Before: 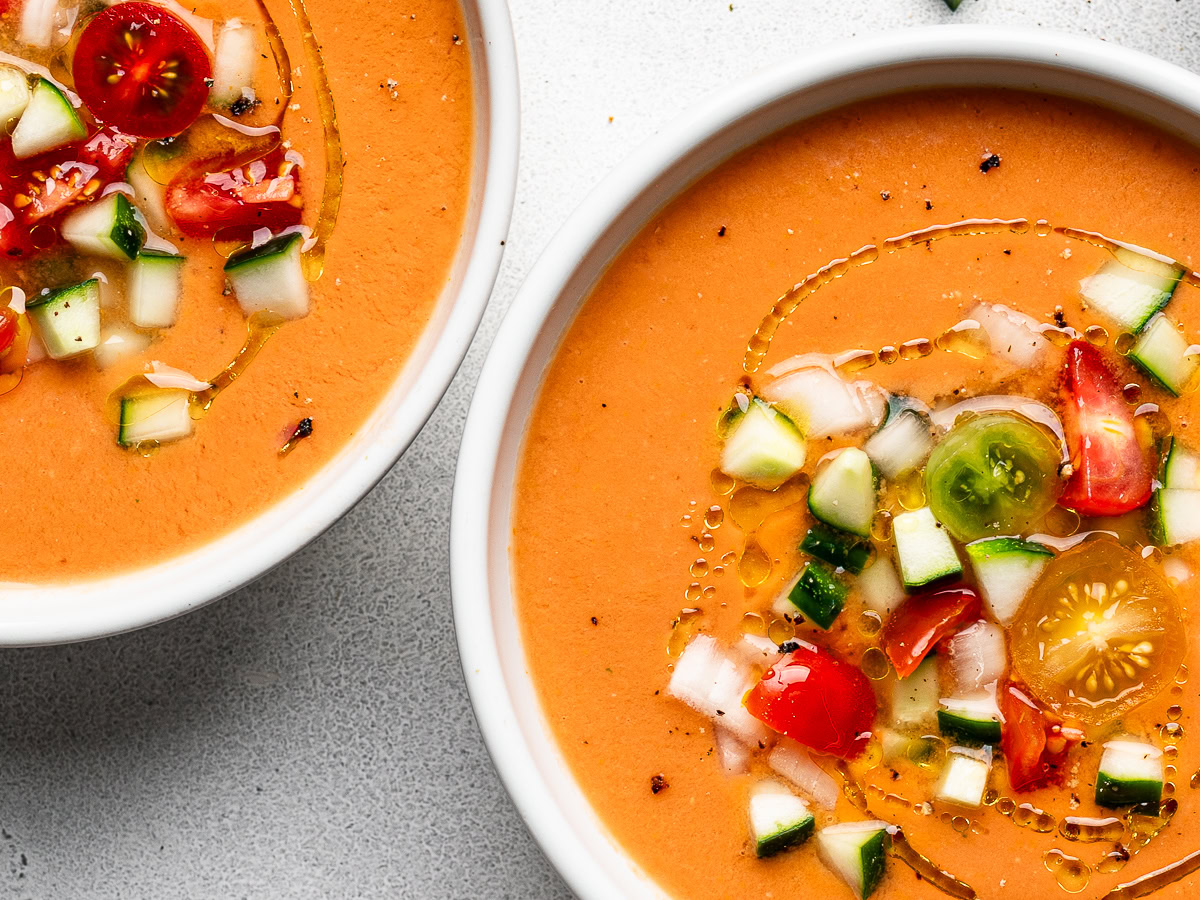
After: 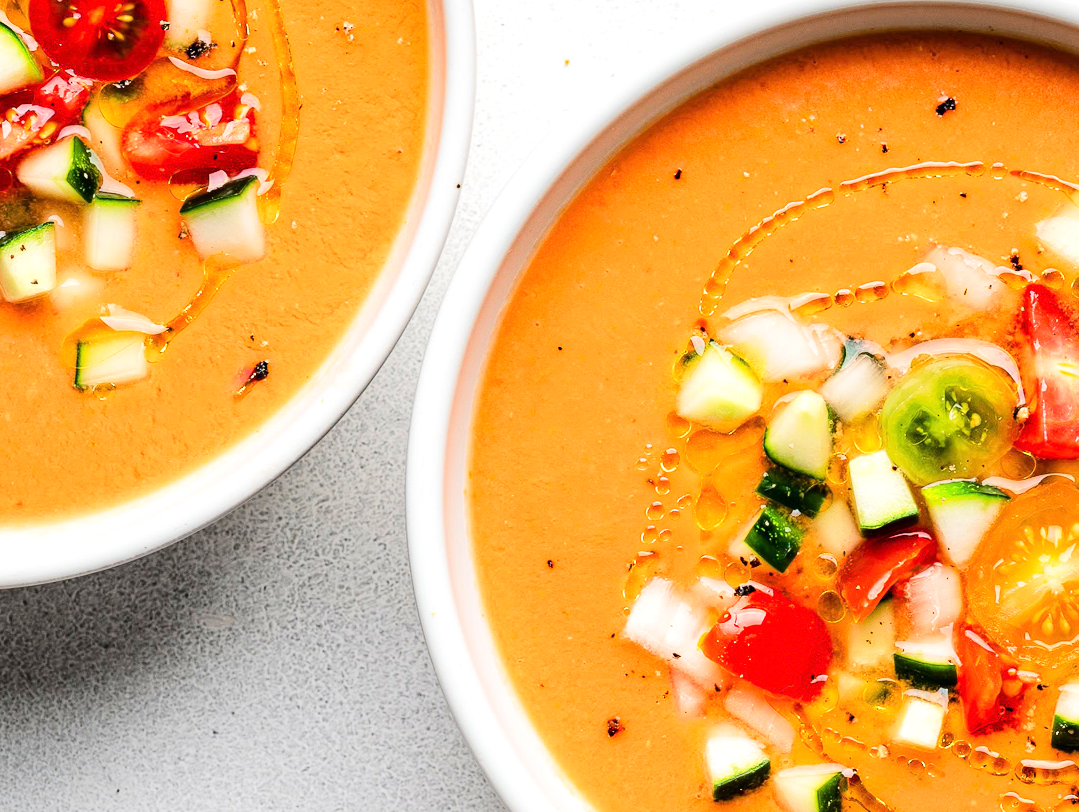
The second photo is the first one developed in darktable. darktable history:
tone equalizer: -7 EV 0.148 EV, -6 EV 0.585 EV, -5 EV 1.18 EV, -4 EV 1.35 EV, -3 EV 1.15 EV, -2 EV 0.6 EV, -1 EV 0.168 EV, edges refinement/feathering 500, mask exposure compensation -1.57 EV, preserve details no
crop: left 3.715%, top 6.405%, right 6.32%, bottom 3.309%
